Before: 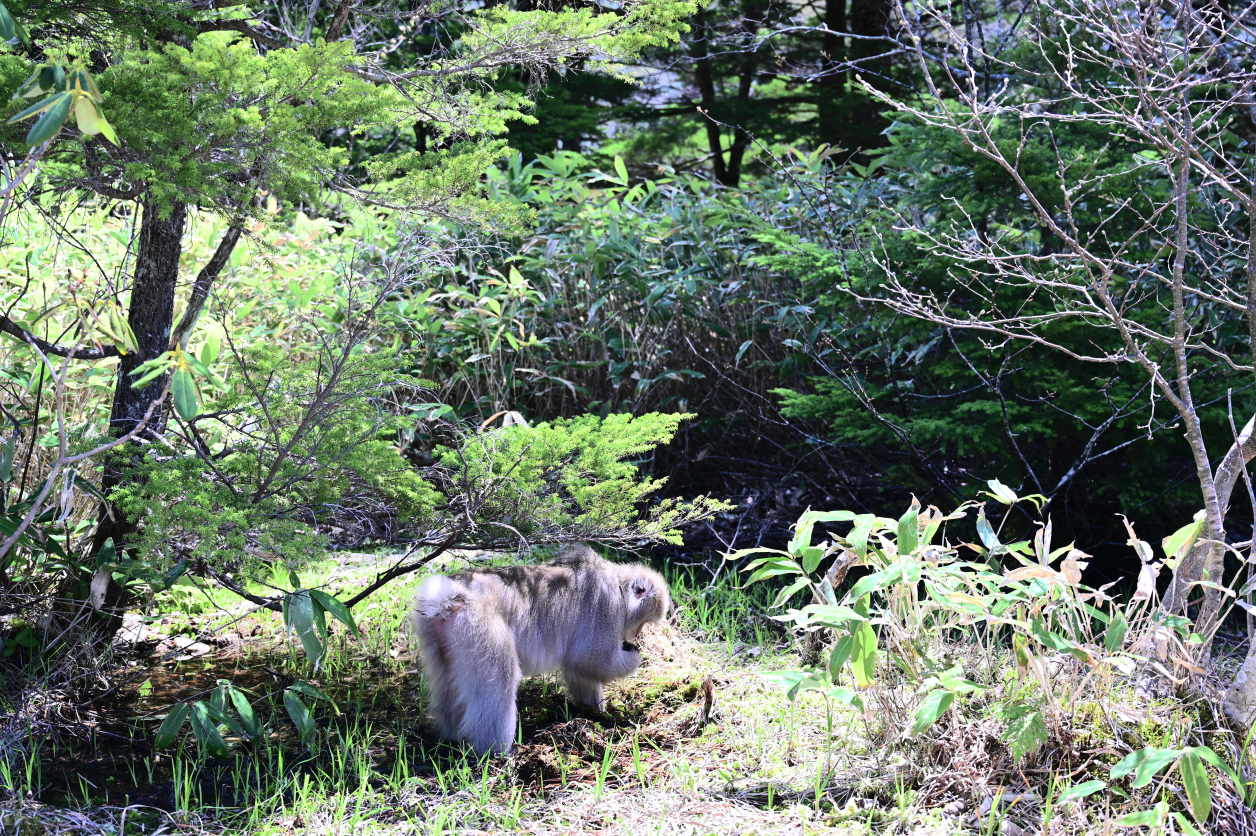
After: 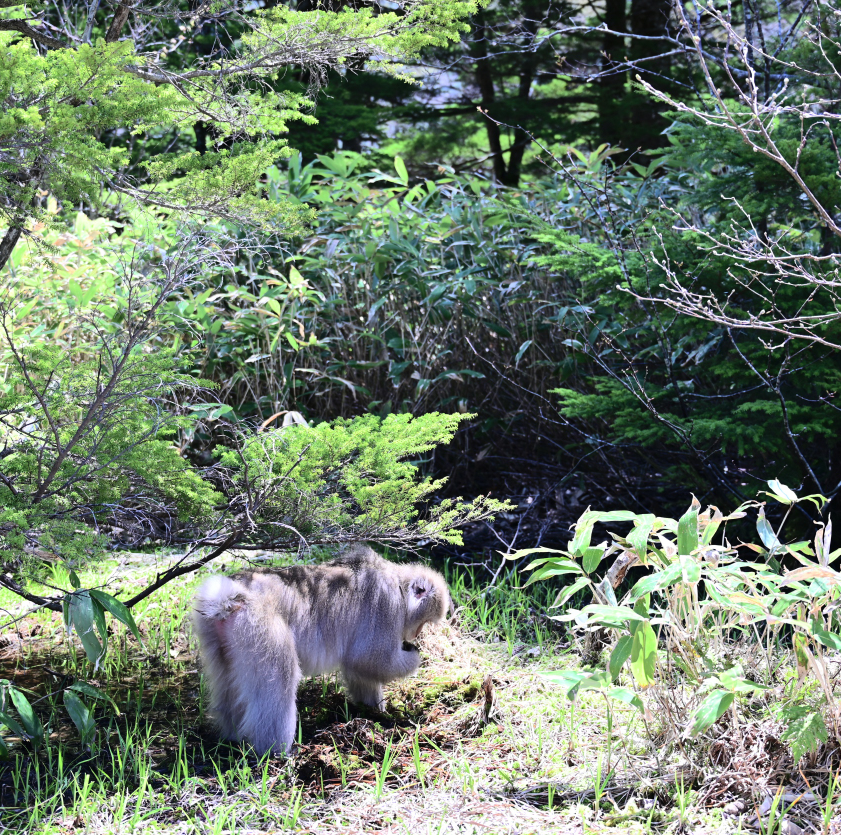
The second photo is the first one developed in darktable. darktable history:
crop and rotate: left 17.566%, right 15.426%
